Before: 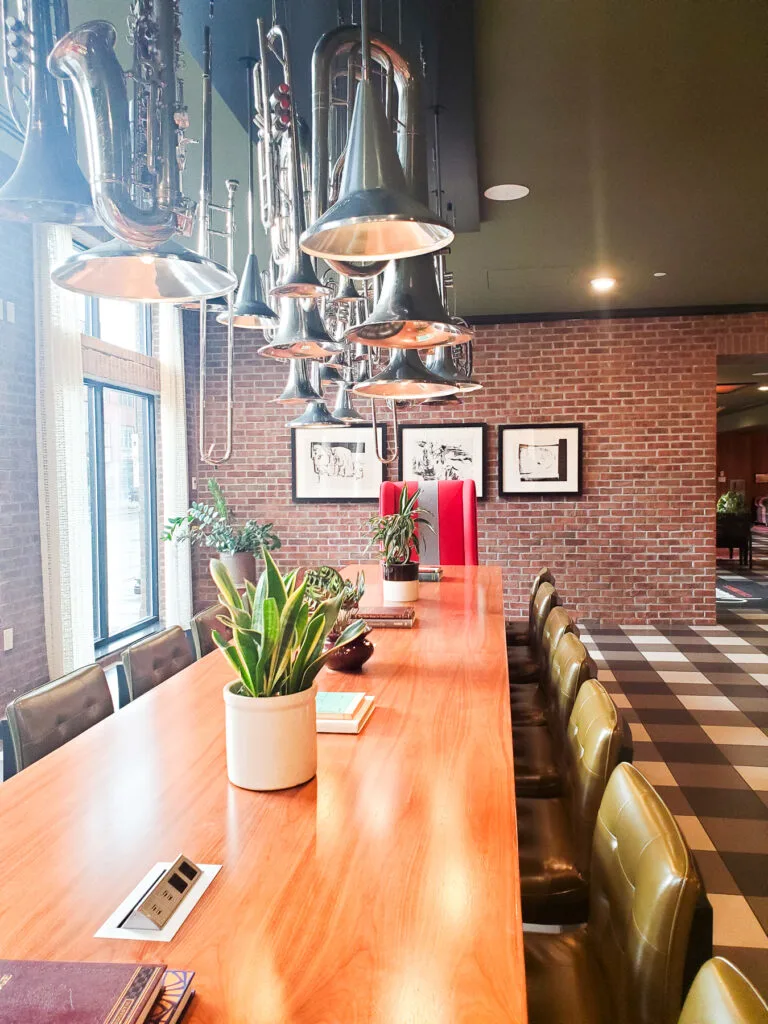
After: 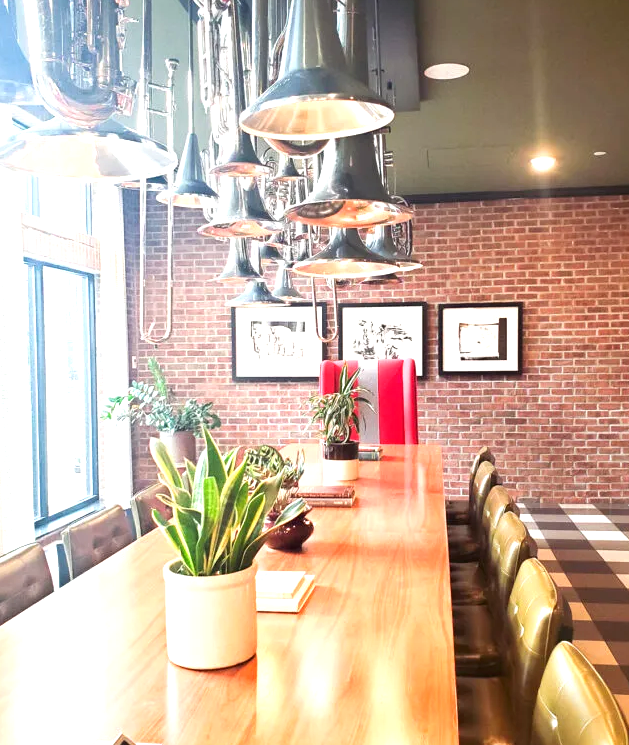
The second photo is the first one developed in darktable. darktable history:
exposure: black level correction 0, exposure 0.7 EV, compensate exposure bias true, compensate highlight preservation false
crop: left 7.856%, top 11.836%, right 10.12%, bottom 15.387%
